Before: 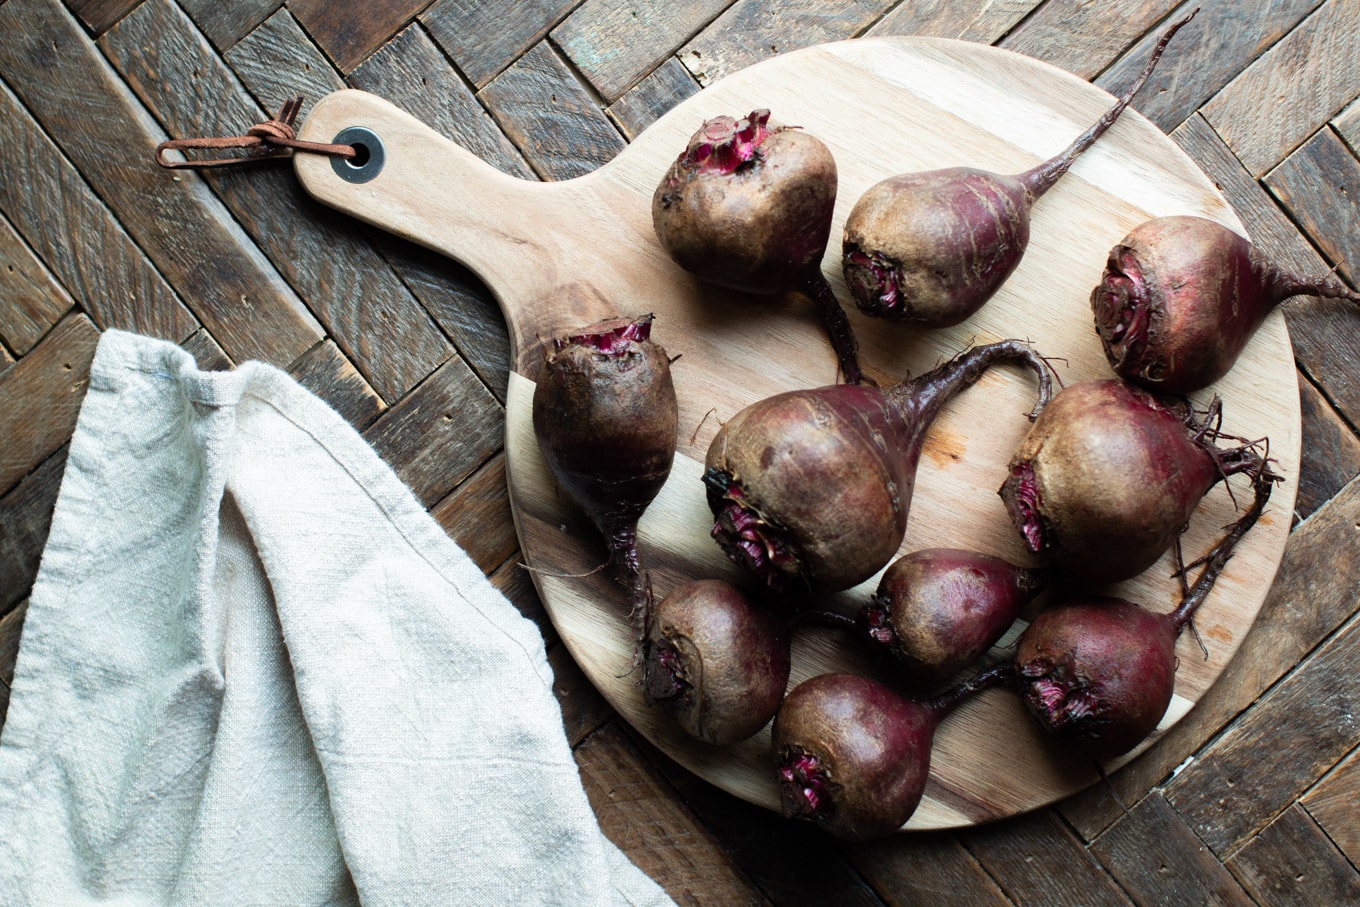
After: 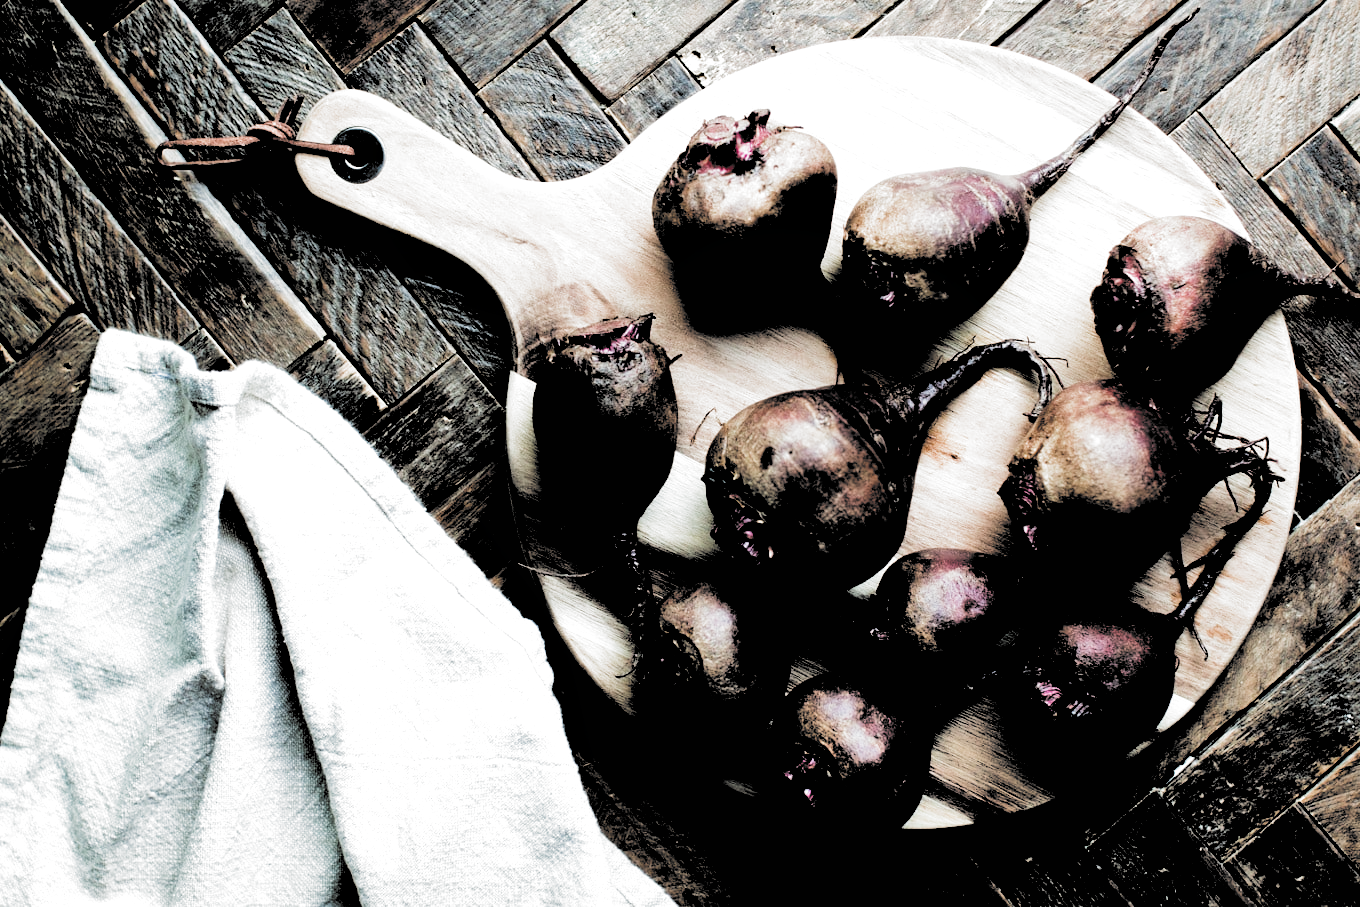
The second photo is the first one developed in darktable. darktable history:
shadows and highlights: shadows 37.07, highlights -26.93, soften with gaussian
filmic rgb: black relative exposure -1.01 EV, white relative exposure 2.09 EV, threshold 3 EV, hardness 1.51, contrast 2.24, color science v4 (2020), contrast in shadows soft, contrast in highlights soft, enable highlight reconstruction true
